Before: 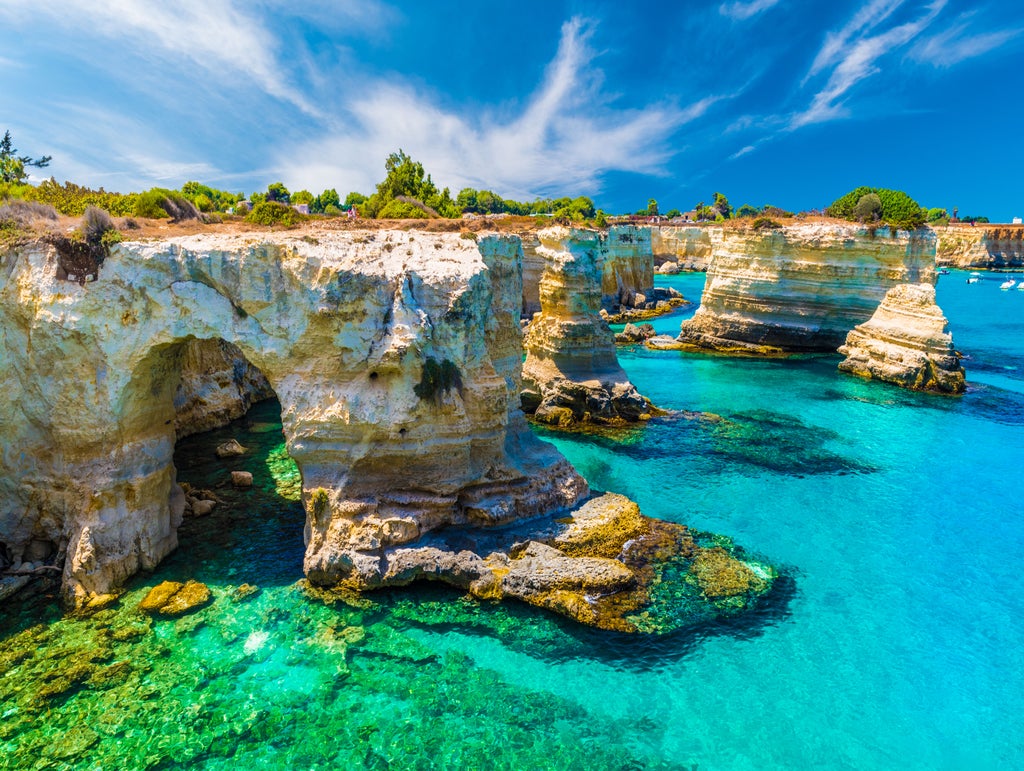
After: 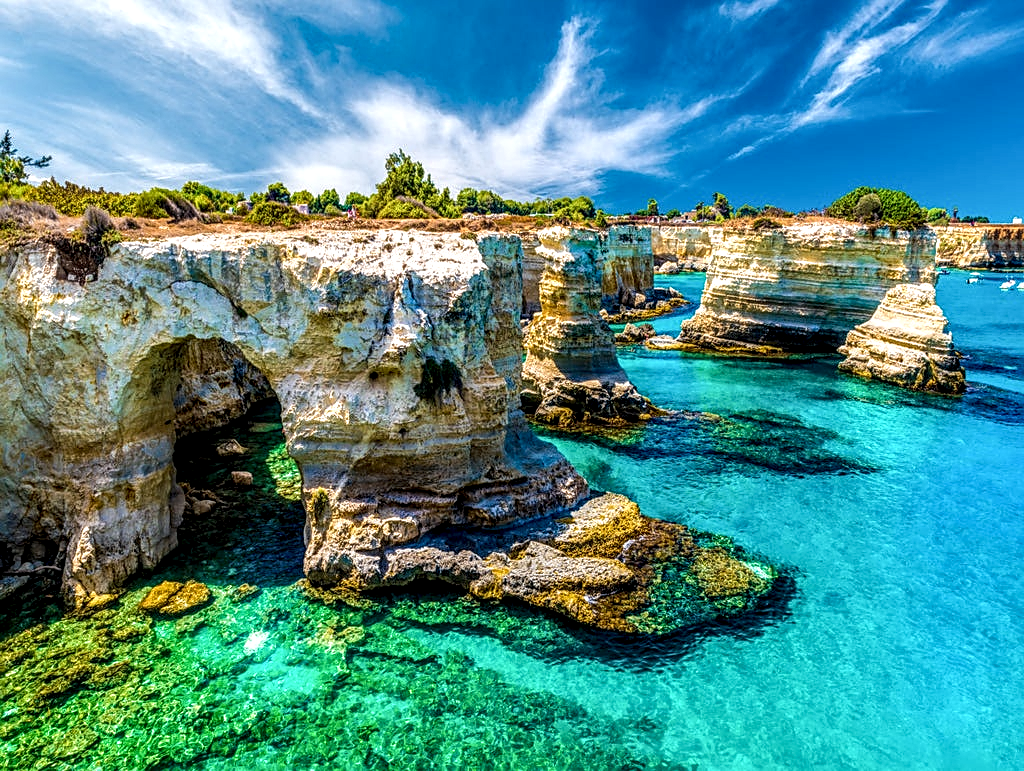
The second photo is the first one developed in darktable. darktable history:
sharpen: on, module defaults
local contrast: highlights 6%, shadows 7%, detail 182%
